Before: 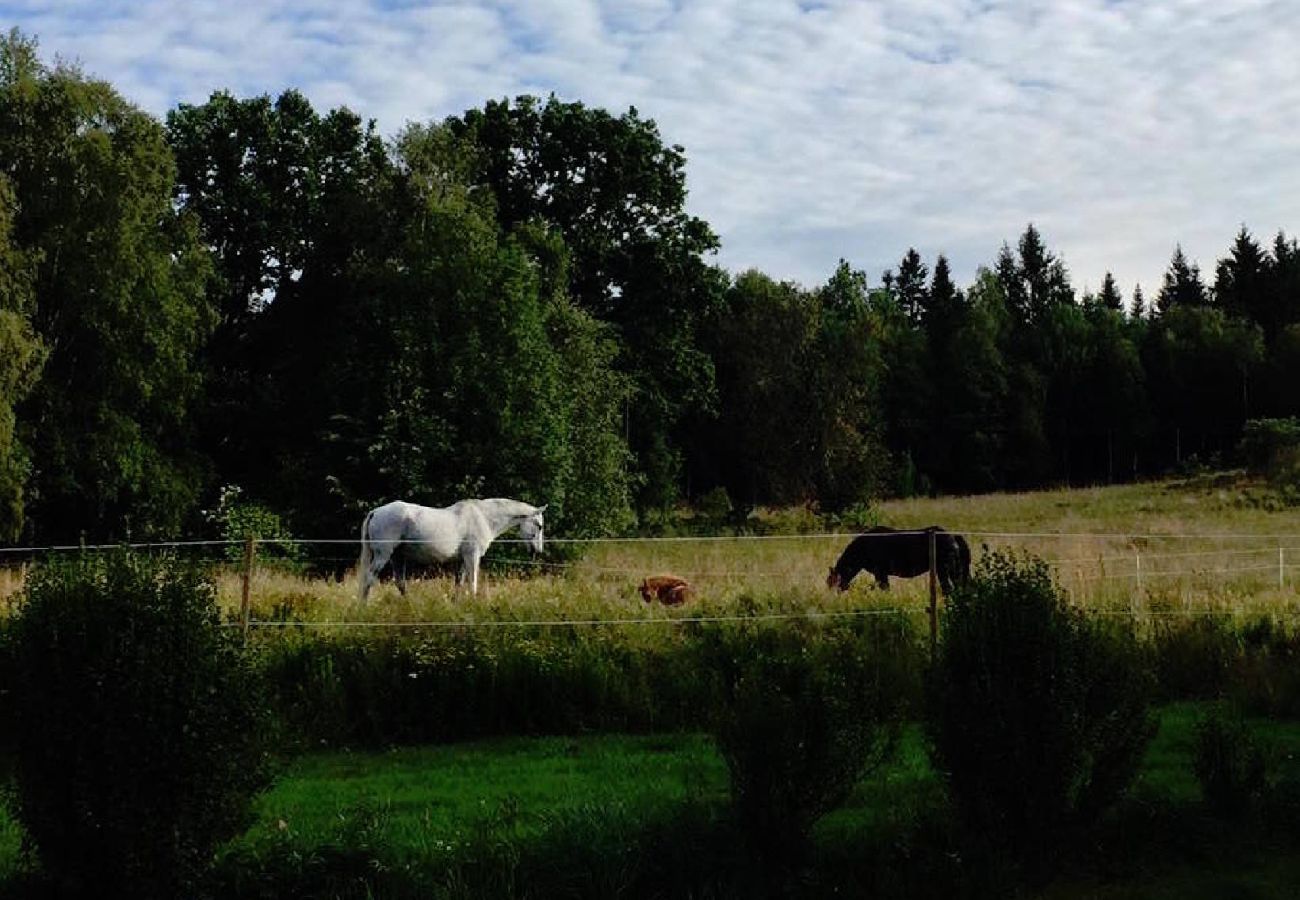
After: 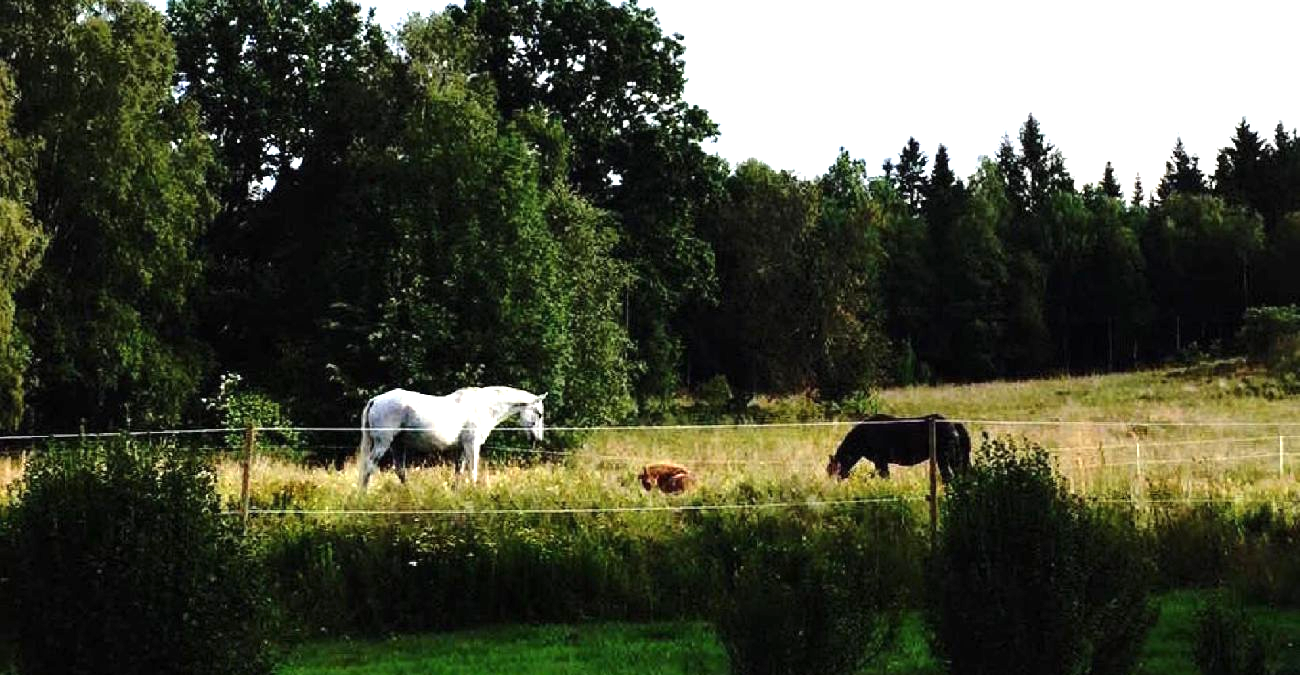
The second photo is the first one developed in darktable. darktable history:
crop and rotate: top 12.5%, bottom 12.5%
tone equalizer: -8 EV -0.417 EV, -7 EV -0.389 EV, -6 EV -0.333 EV, -5 EV -0.222 EV, -3 EV 0.222 EV, -2 EV 0.333 EV, -1 EV 0.389 EV, +0 EV 0.417 EV, edges refinement/feathering 500, mask exposure compensation -1.57 EV, preserve details no
exposure: black level correction 0, exposure 1.2 EV, compensate exposure bias true, compensate highlight preservation false
